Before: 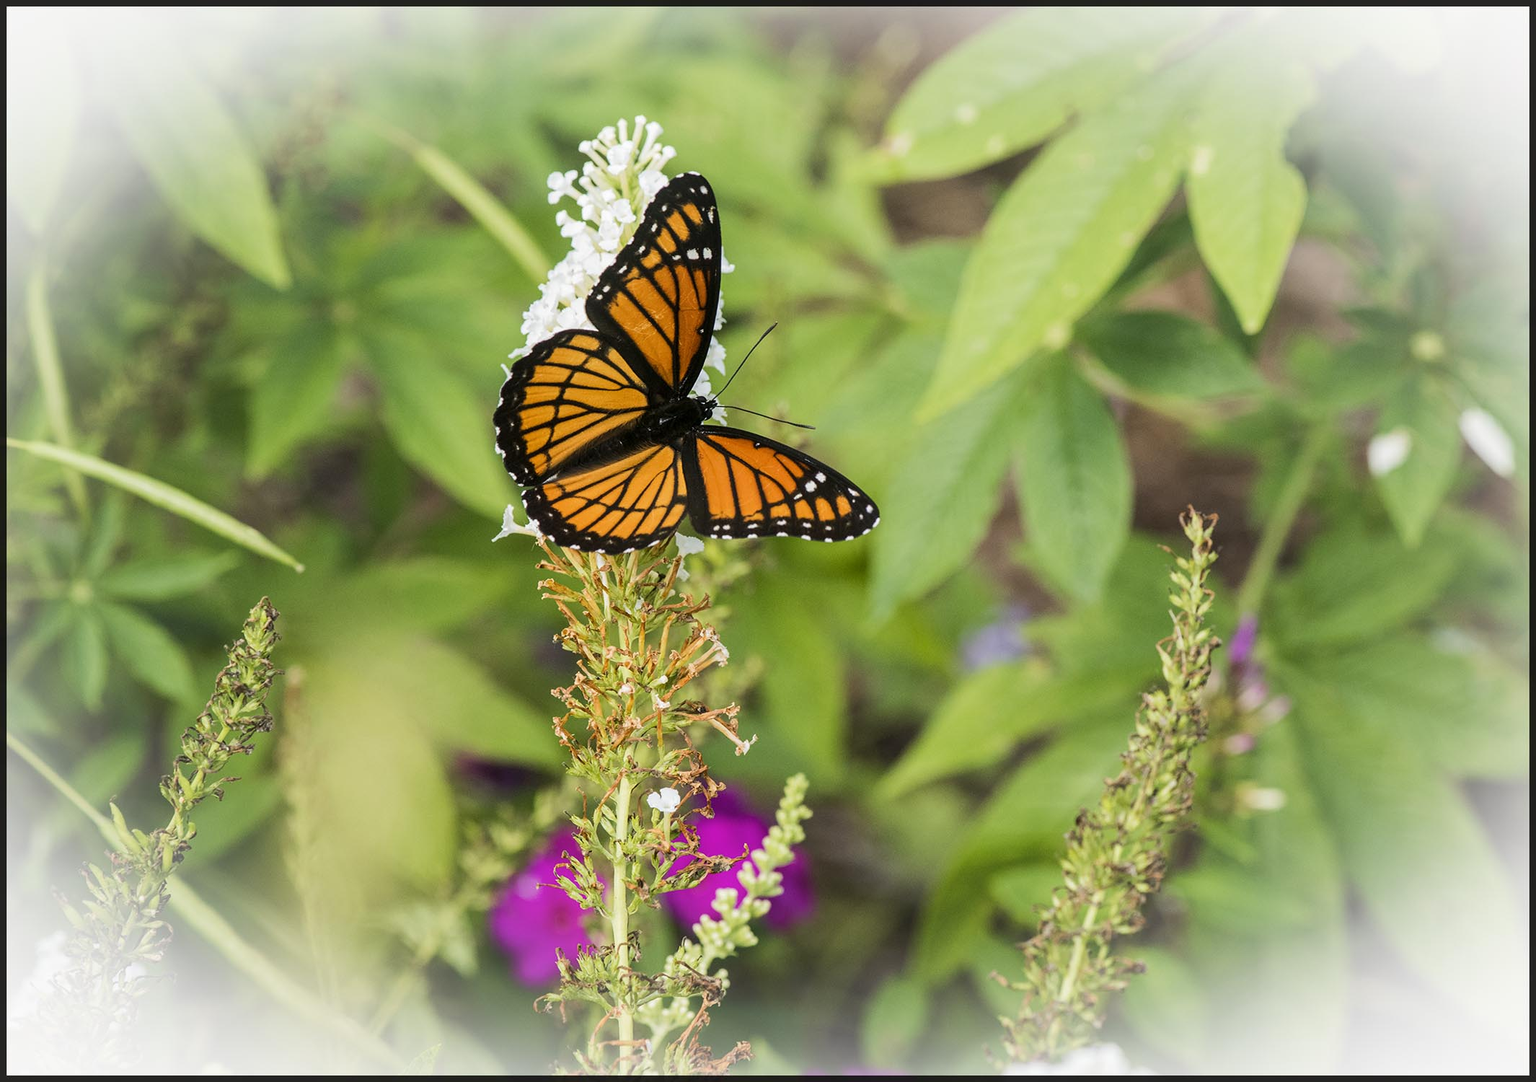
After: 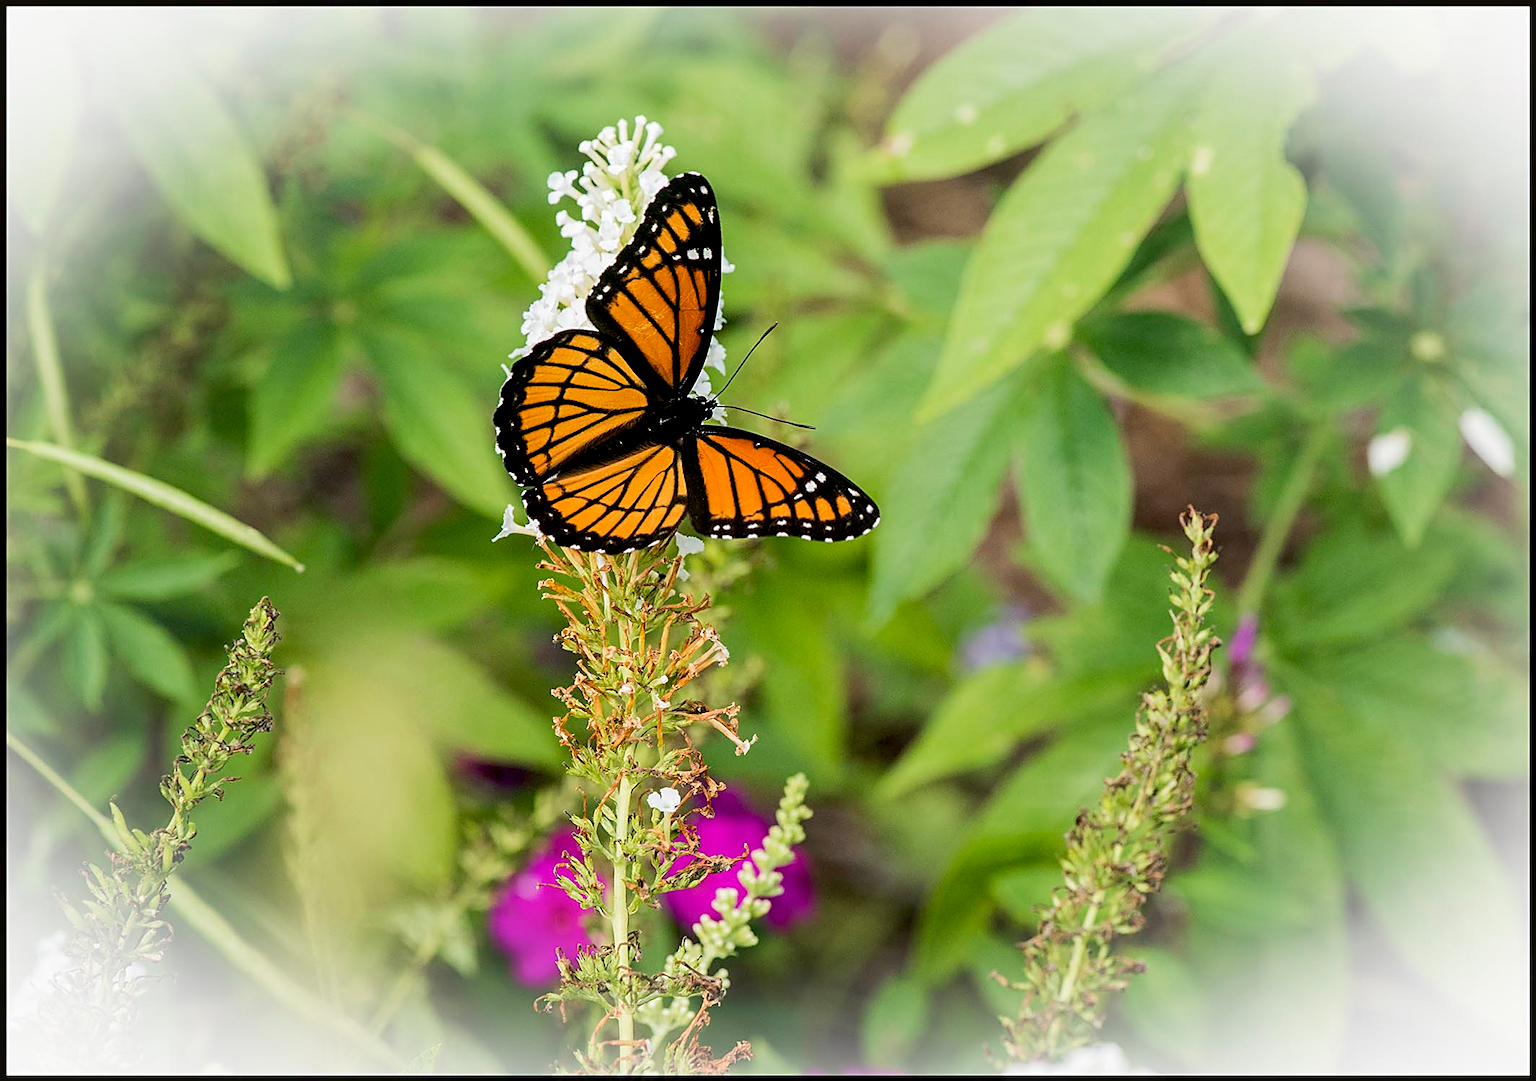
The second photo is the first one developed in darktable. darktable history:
sharpen: on, module defaults
exposure: black level correction 0.01, exposure 0.011 EV, compensate highlight preservation false
